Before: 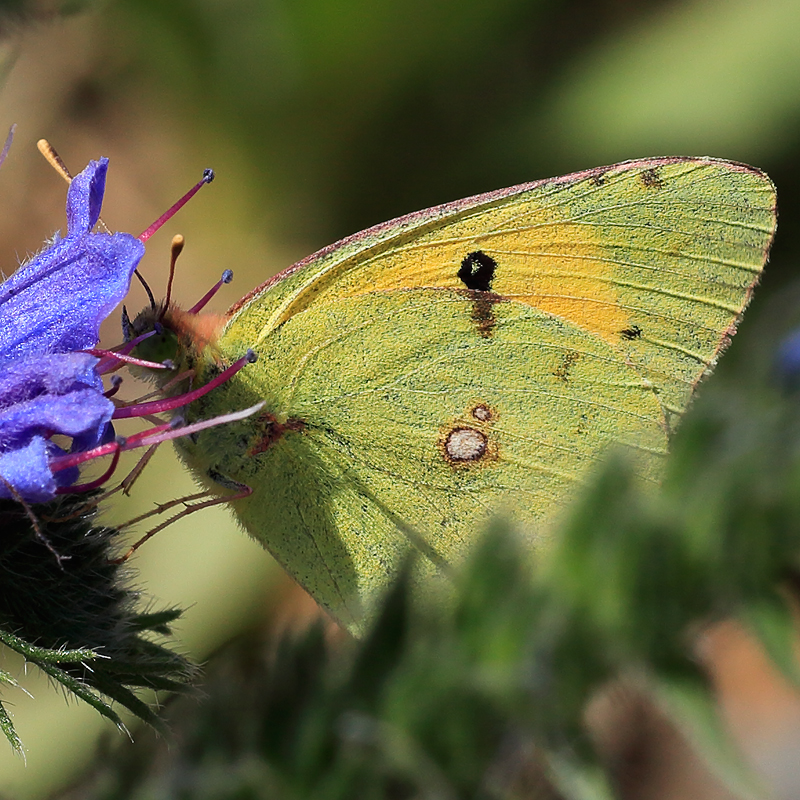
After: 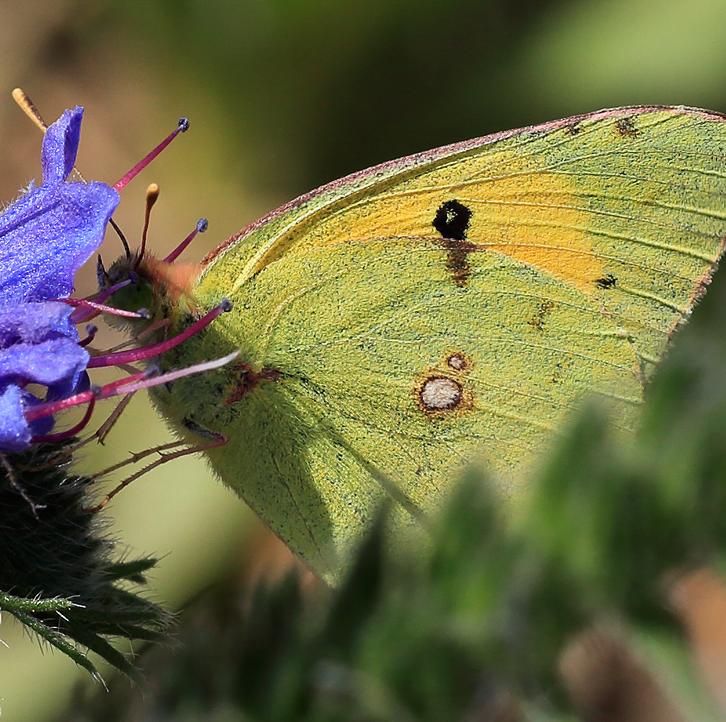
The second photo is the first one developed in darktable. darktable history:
crop: left 3.183%, top 6.396%, right 6.035%, bottom 3.308%
